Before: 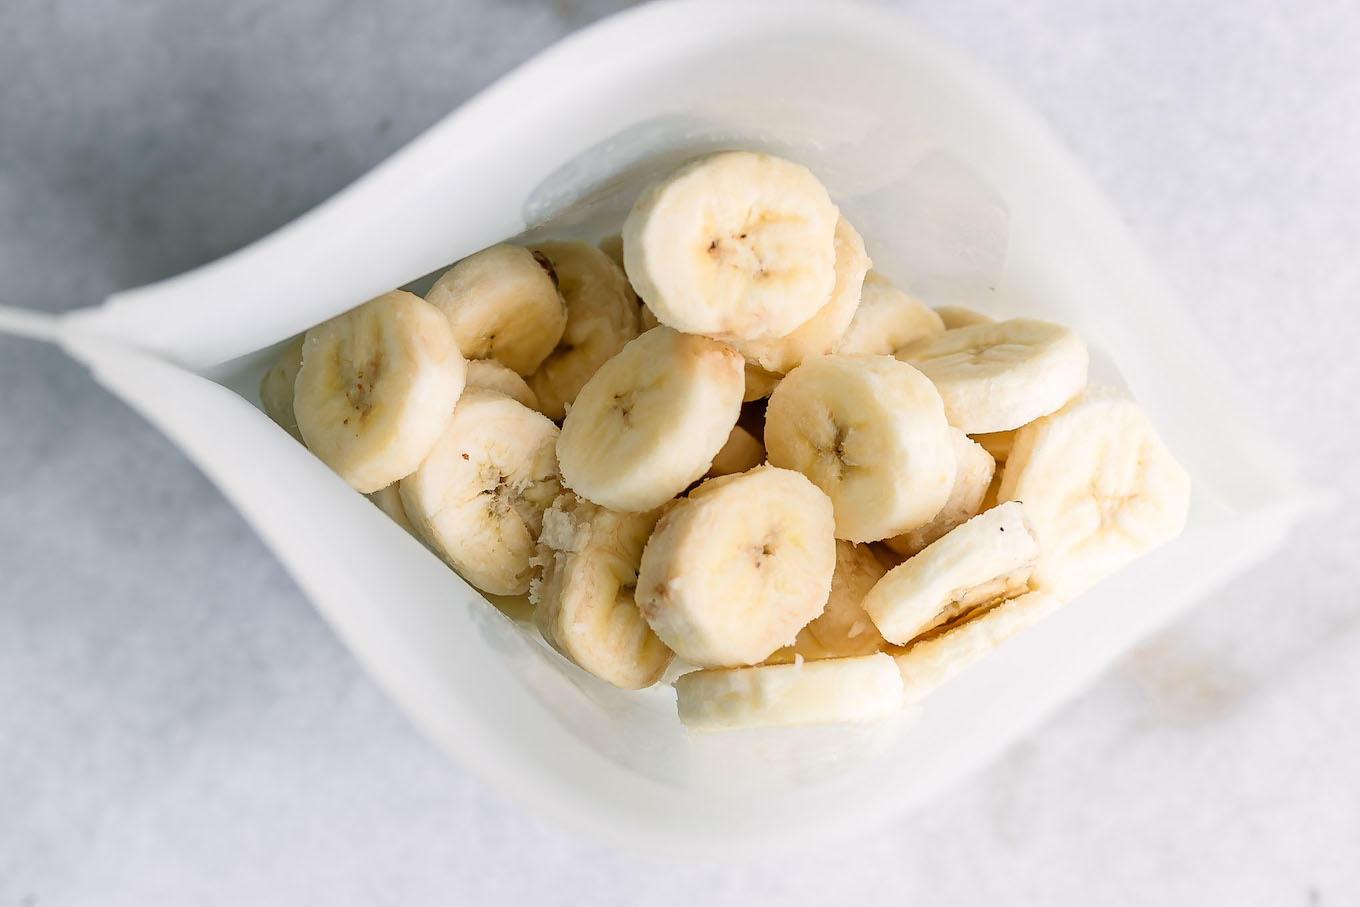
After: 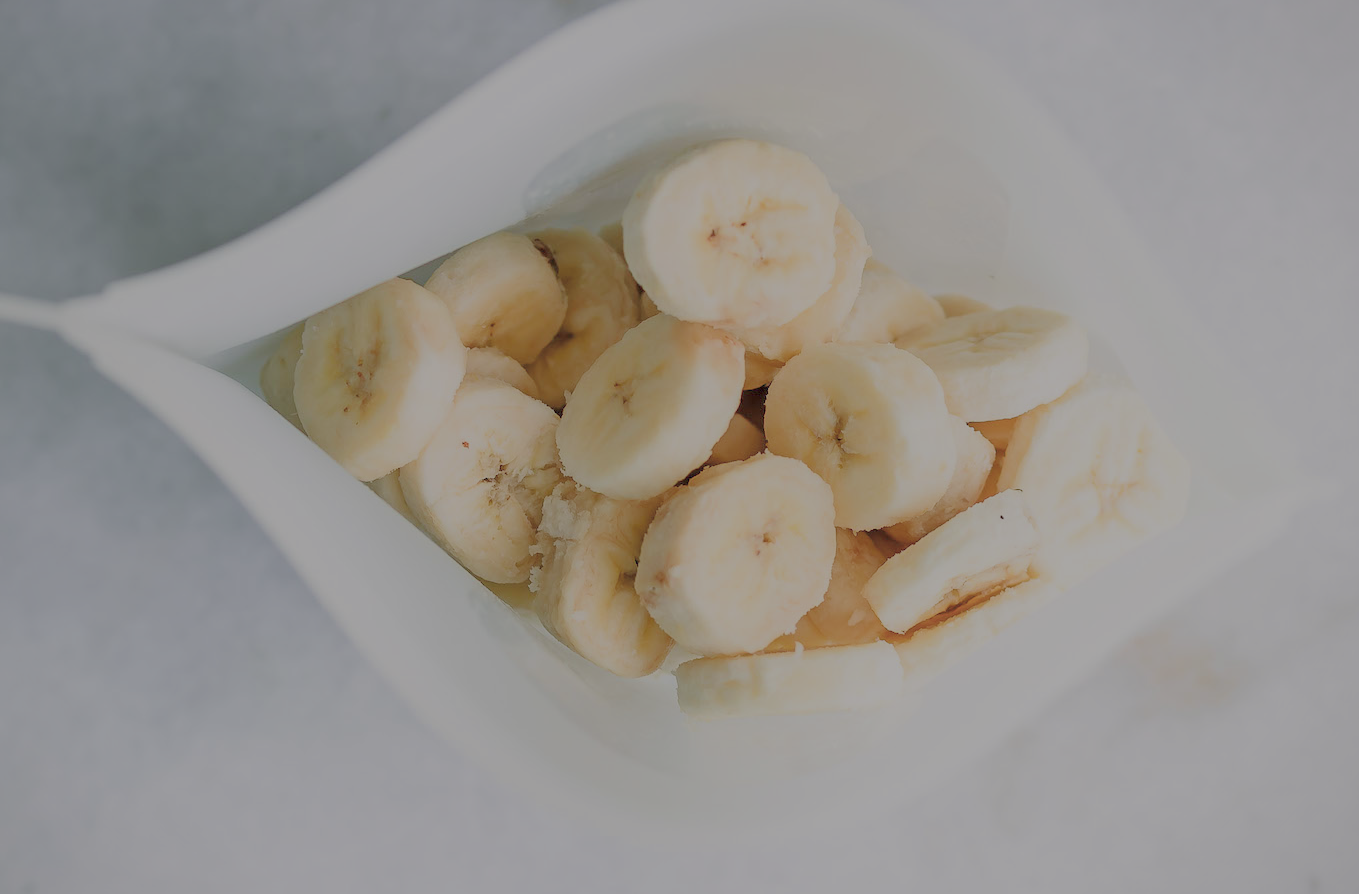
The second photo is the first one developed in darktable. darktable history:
levels: gray 50.85%
crop: top 1.398%, right 0.042%
filmic rgb: black relative exposure -15.98 EV, white relative exposure 7.97 EV, hardness 4.21, latitude 49.4%, contrast 0.504
vignetting: fall-off start 97.11%, brightness -0.221, saturation 0.142, width/height ratio 1.182
